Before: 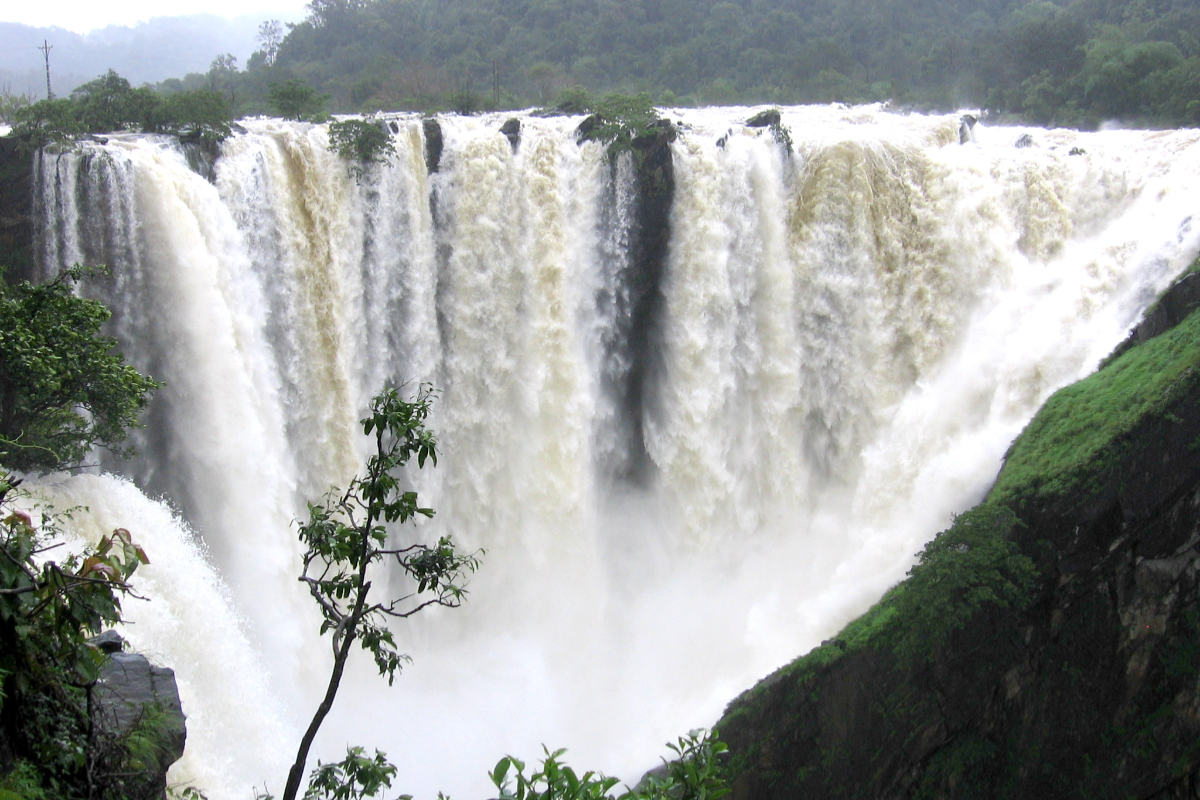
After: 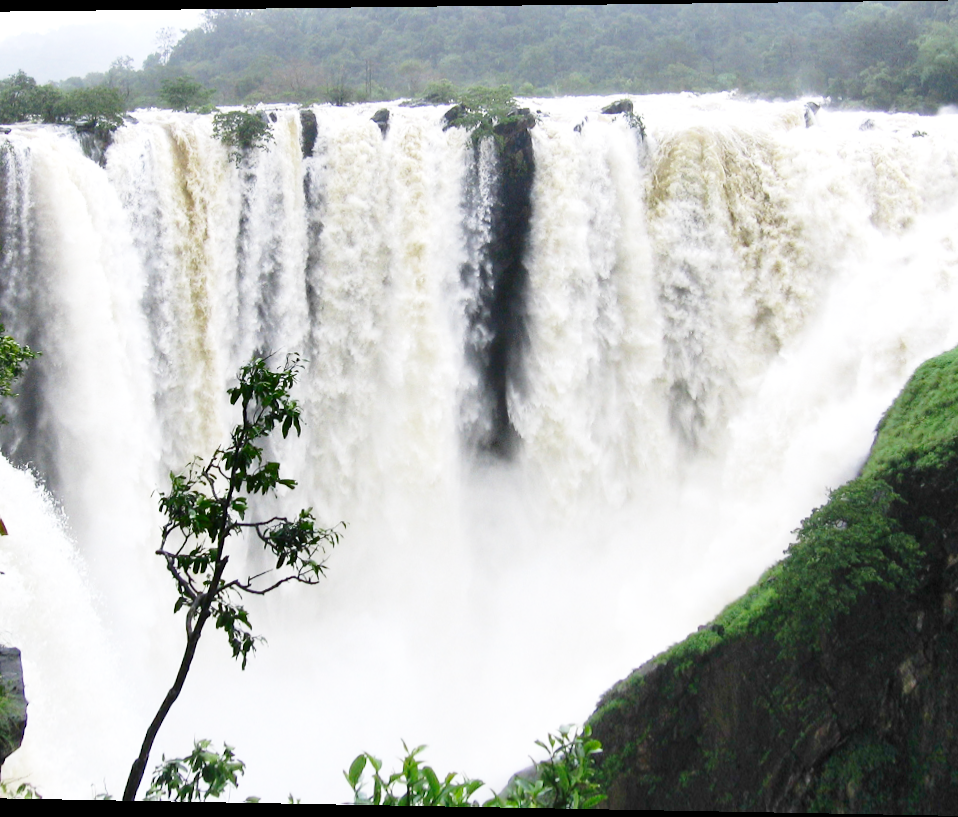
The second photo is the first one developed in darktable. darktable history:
rotate and perspective: rotation 0.128°, lens shift (vertical) -0.181, lens shift (horizontal) -0.044, shear 0.001, automatic cropping off
shadows and highlights: soften with gaussian
base curve: curves: ch0 [(0, 0) (0.028, 0.03) (0.121, 0.232) (0.46, 0.748) (0.859, 0.968) (1, 1)], preserve colors none
crop: left 13.443%, right 13.31%
